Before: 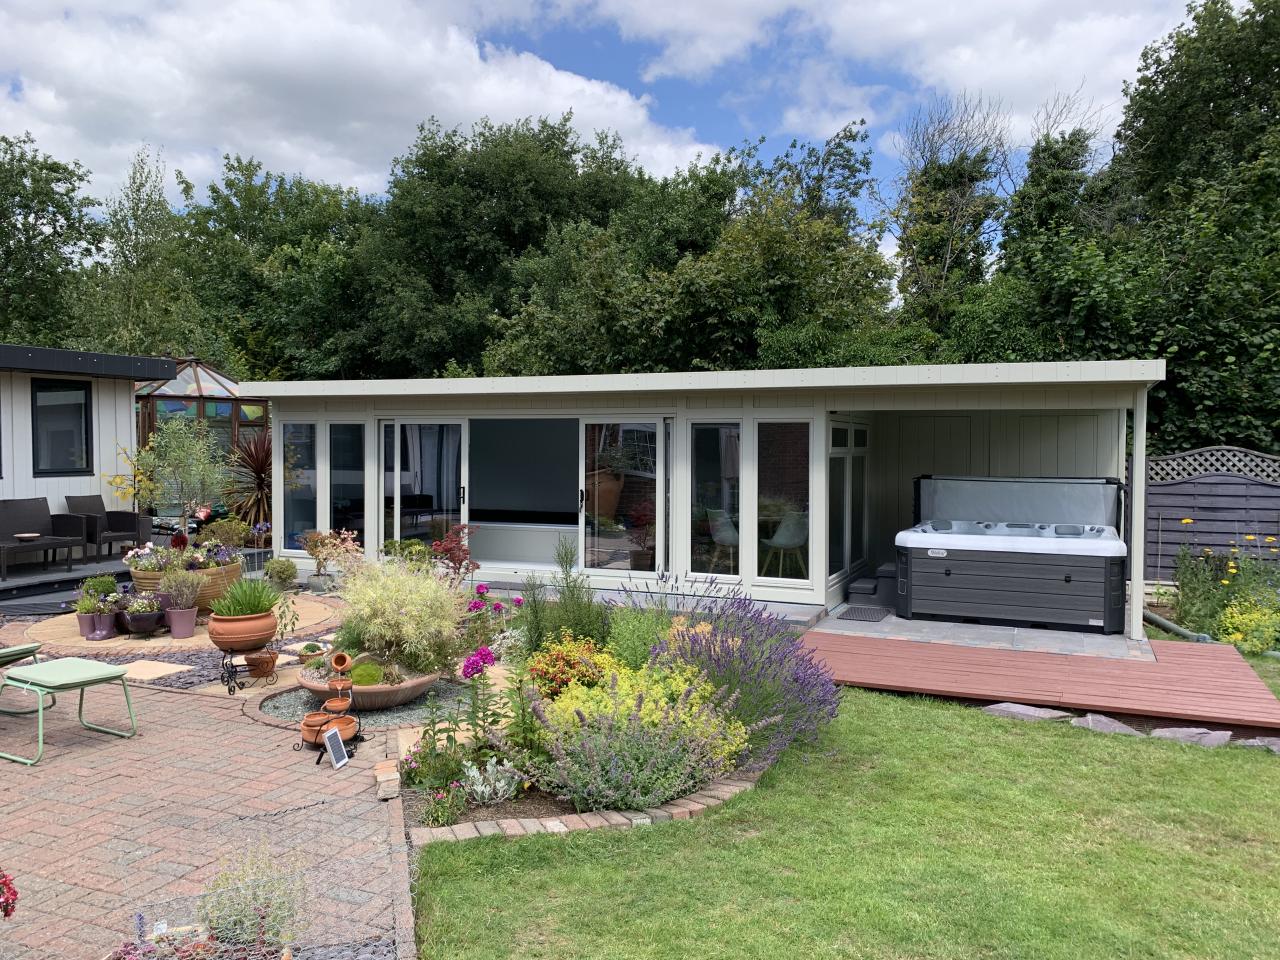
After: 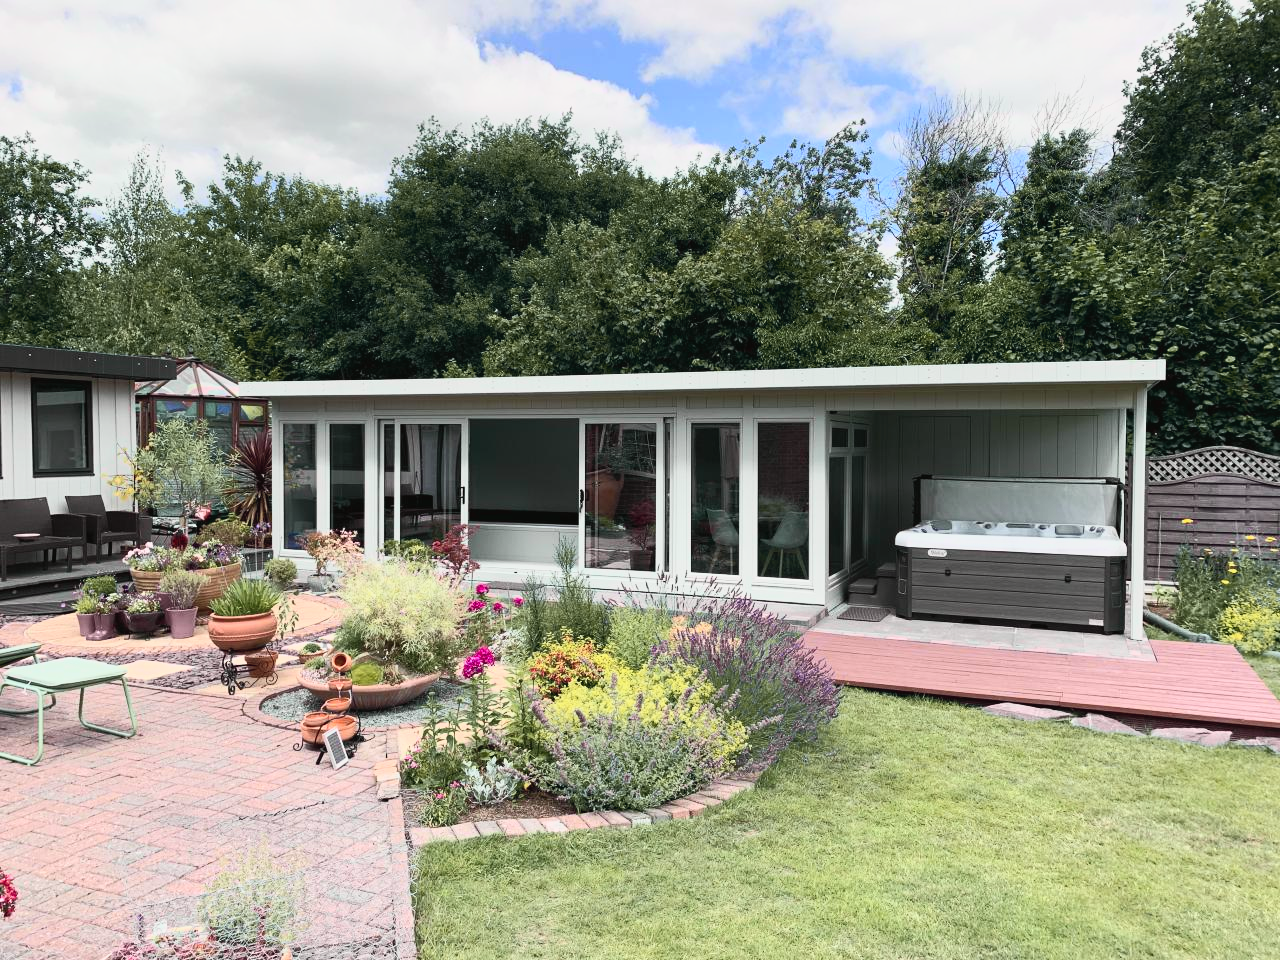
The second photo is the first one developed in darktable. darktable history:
tone curve: curves: ch0 [(0, 0.026) (0.172, 0.194) (0.398, 0.437) (0.469, 0.544) (0.612, 0.741) (0.845, 0.926) (1, 0.968)]; ch1 [(0, 0) (0.437, 0.453) (0.472, 0.467) (0.502, 0.502) (0.531, 0.546) (0.574, 0.583) (0.617, 0.64) (0.699, 0.749) (0.859, 0.919) (1, 1)]; ch2 [(0, 0) (0.33, 0.301) (0.421, 0.443) (0.476, 0.502) (0.511, 0.504) (0.553, 0.553) (0.595, 0.586) (0.664, 0.664) (1, 1)], color space Lab, independent channels, preserve colors none
